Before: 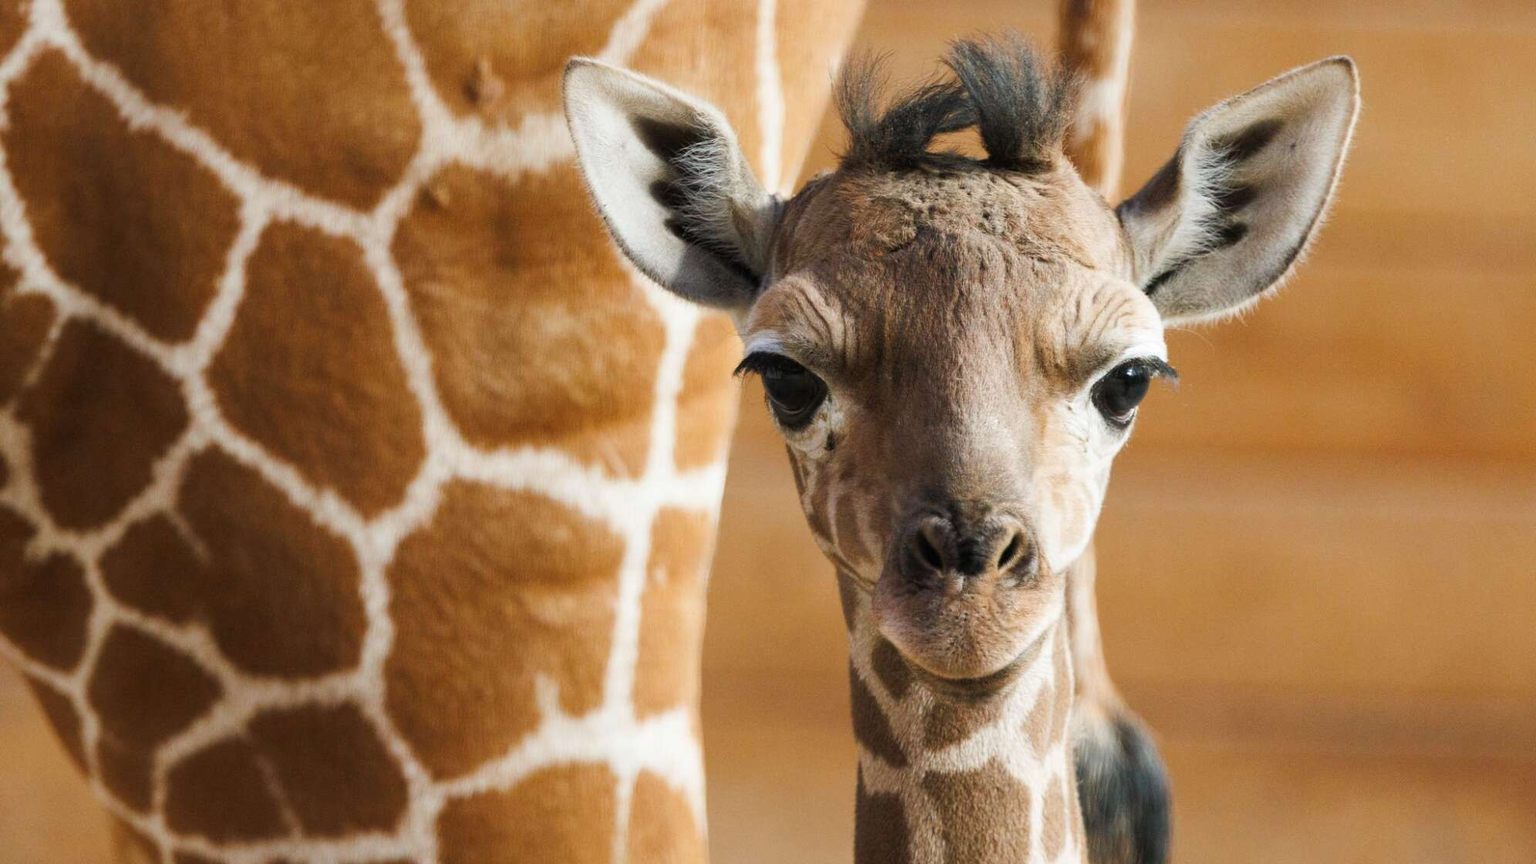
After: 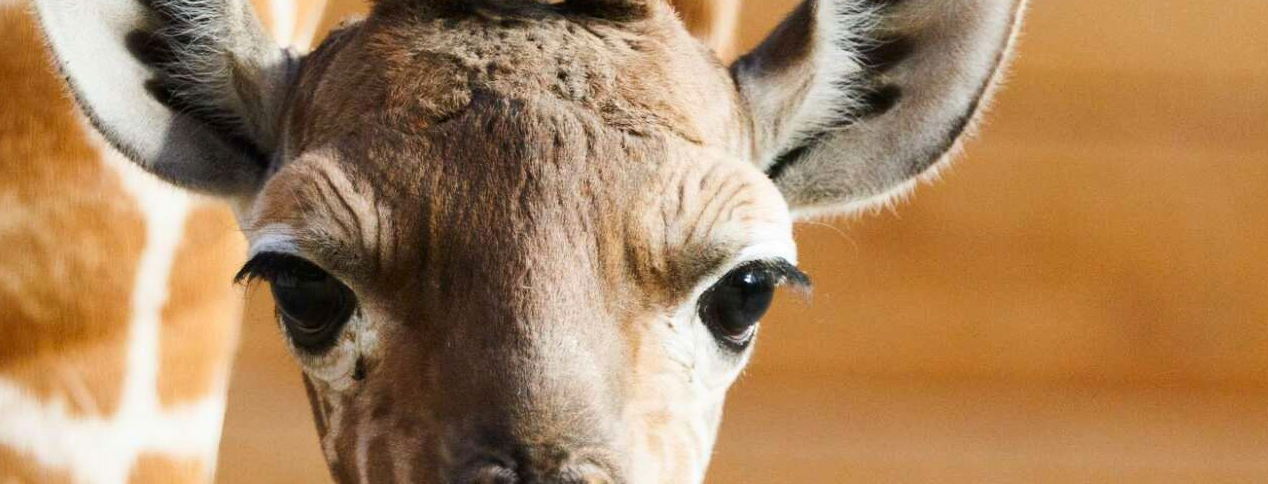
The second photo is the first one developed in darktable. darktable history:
crop: left 36.005%, top 18.293%, right 0.31%, bottom 38.444%
contrast brightness saturation: contrast 0.15, brightness -0.01, saturation 0.1
